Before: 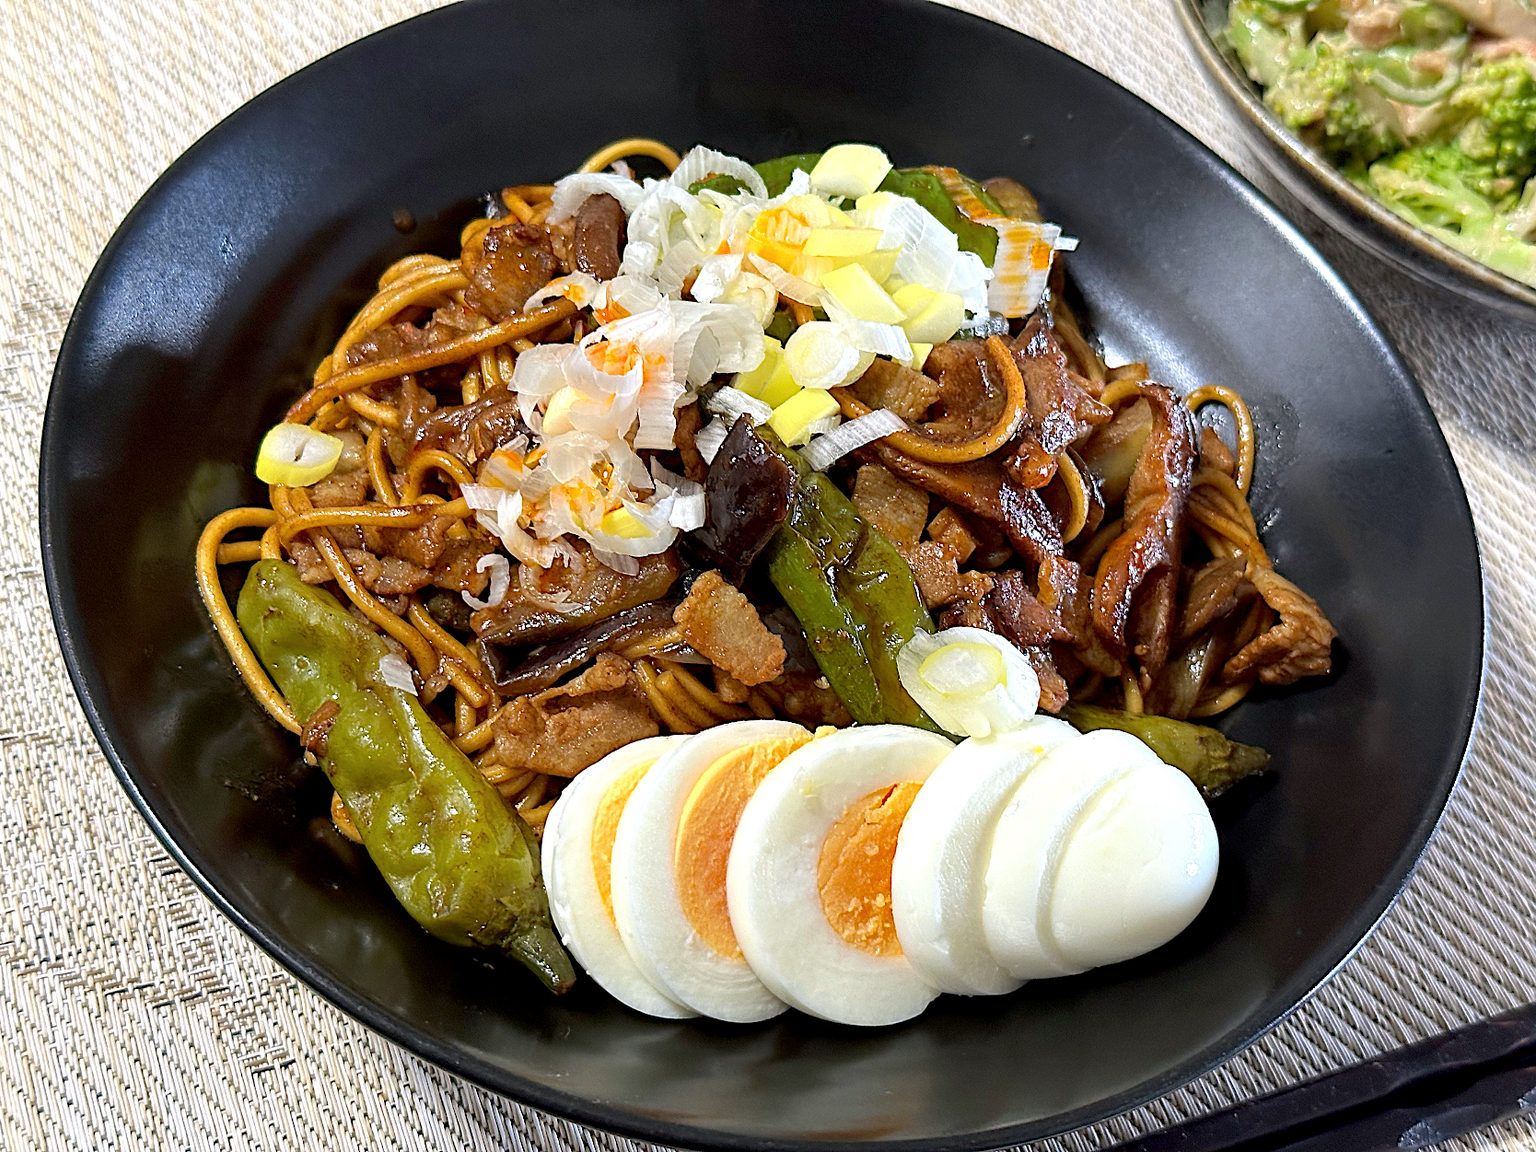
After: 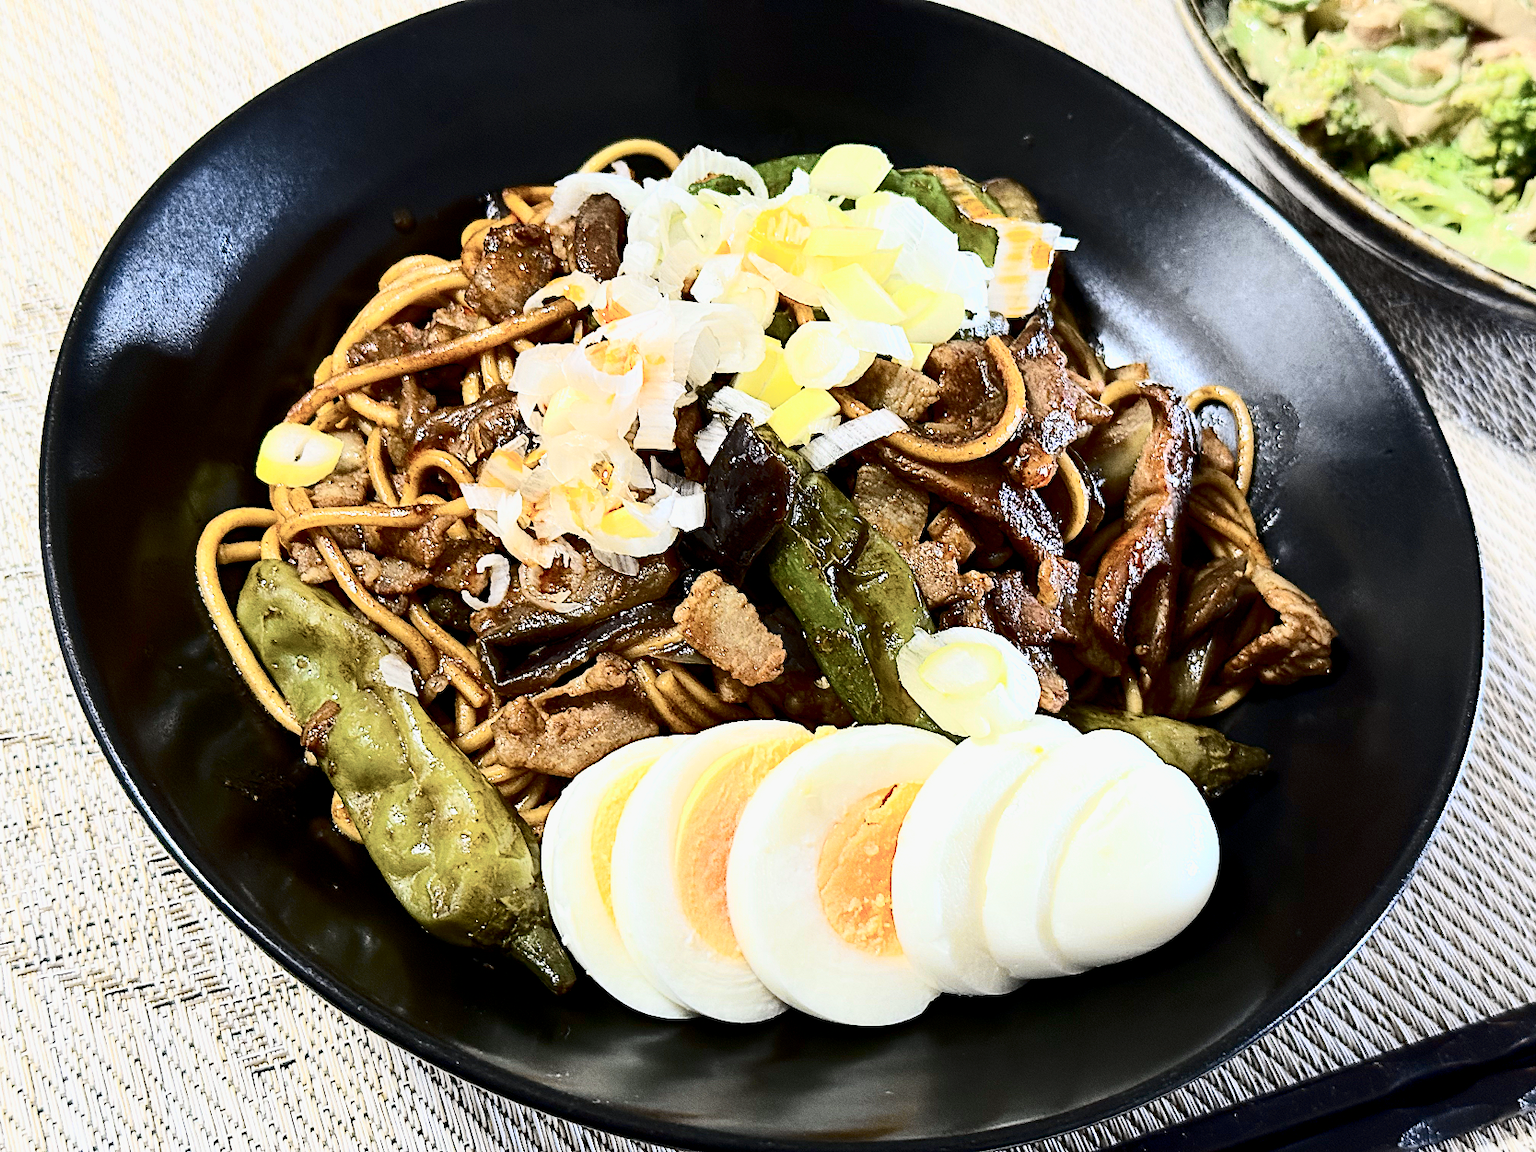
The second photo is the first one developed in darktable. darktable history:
tone curve: curves: ch0 [(0, 0) (0.078, 0.052) (0.236, 0.22) (0.427, 0.472) (0.508, 0.586) (0.654, 0.742) (0.793, 0.851) (0.994, 0.974)]; ch1 [(0, 0) (0.161, 0.092) (0.35, 0.33) (0.392, 0.392) (0.456, 0.456) (0.505, 0.502) (0.537, 0.518) (0.553, 0.534) (0.602, 0.579) (0.718, 0.718) (1, 1)]; ch2 [(0, 0) (0.346, 0.362) (0.411, 0.412) (0.502, 0.502) (0.531, 0.521) (0.586, 0.59) (0.621, 0.604) (1, 1)], color space Lab, independent channels, preserve colors none
contrast brightness saturation: contrast 0.39, brightness 0.1
